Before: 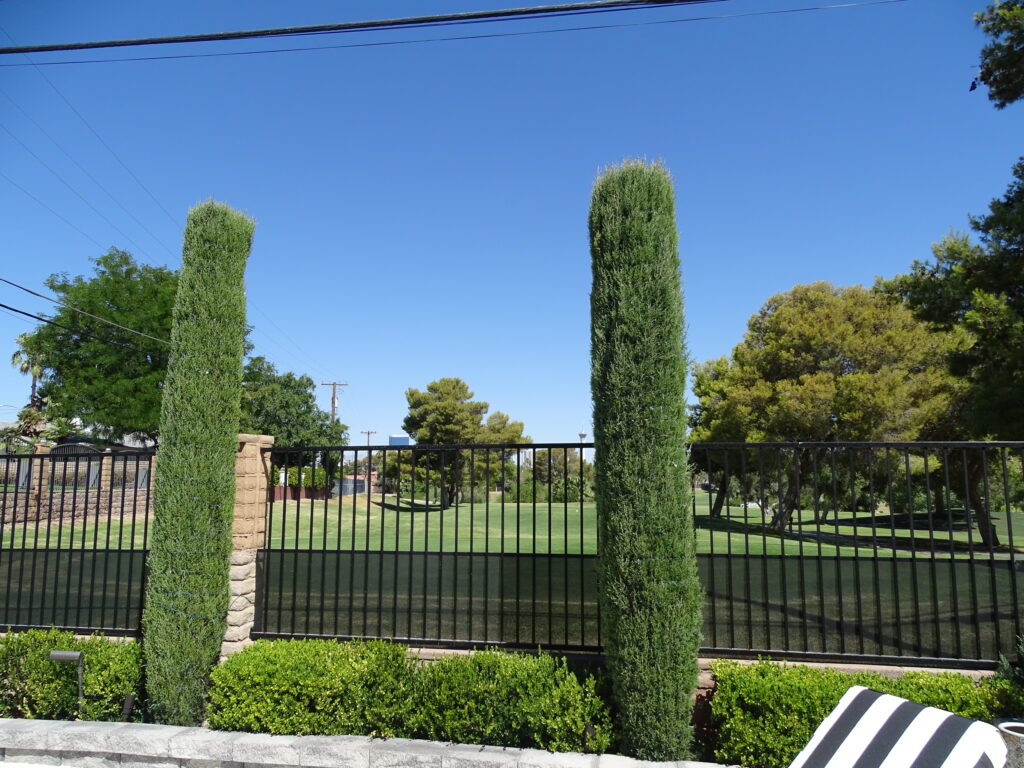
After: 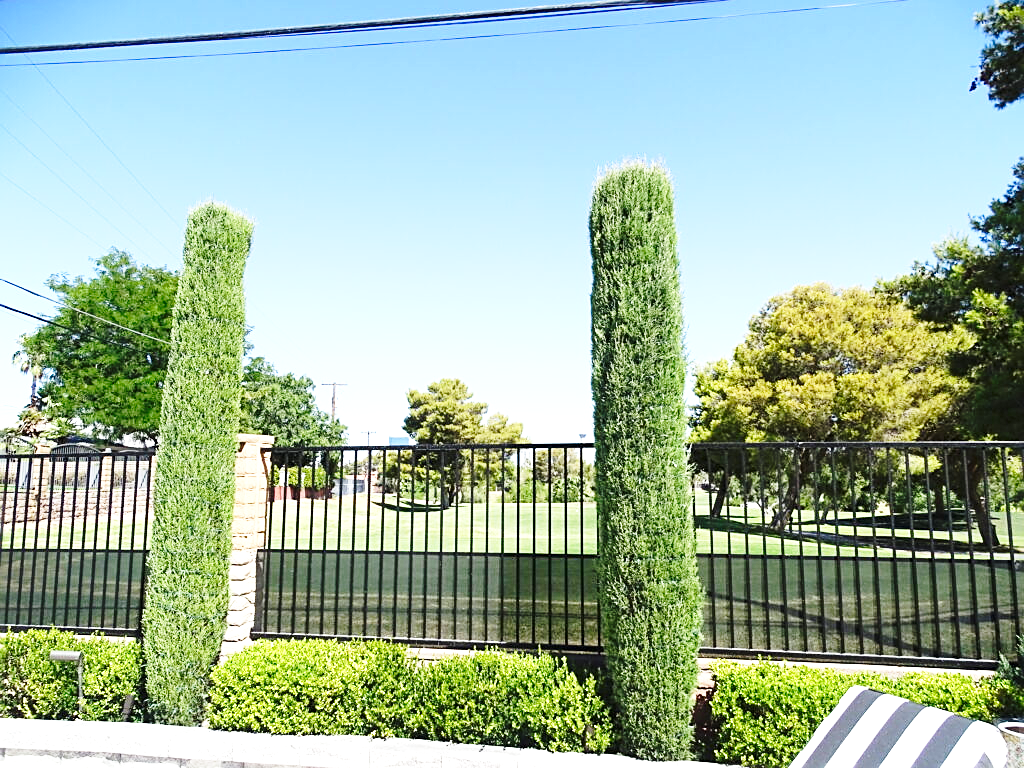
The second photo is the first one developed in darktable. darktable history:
sharpen: on, module defaults
exposure: exposure 1 EV, compensate highlight preservation false
base curve: curves: ch0 [(0, 0) (0.028, 0.03) (0.121, 0.232) (0.46, 0.748) (0.859, 0.968) (1, 1)], preserve colors none
